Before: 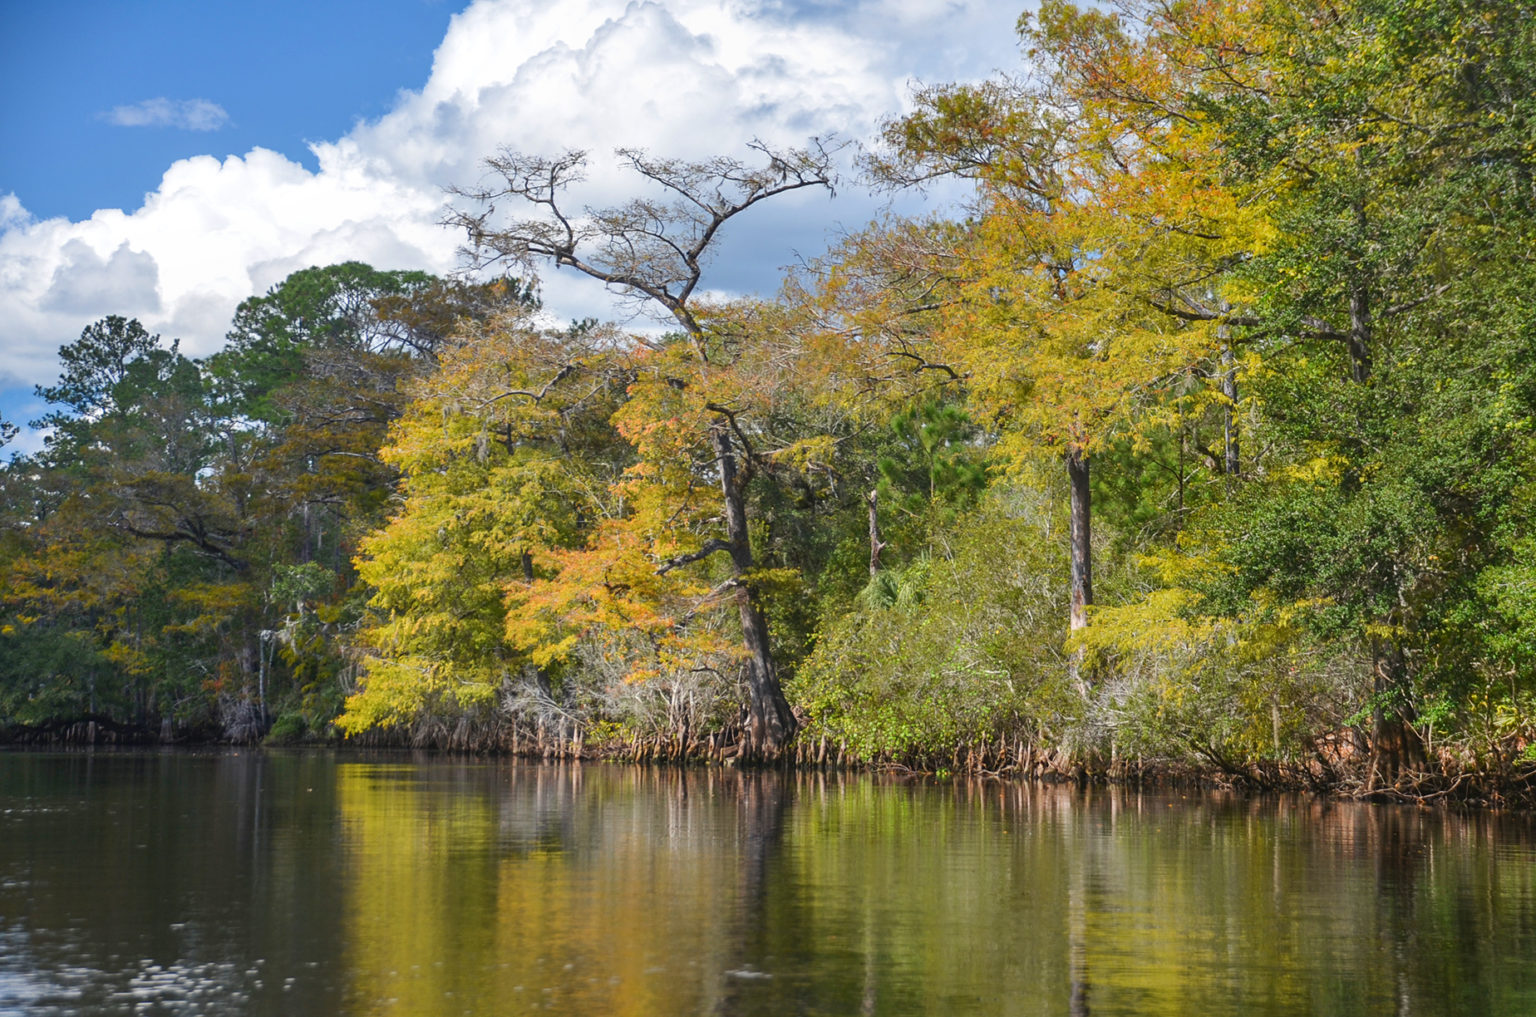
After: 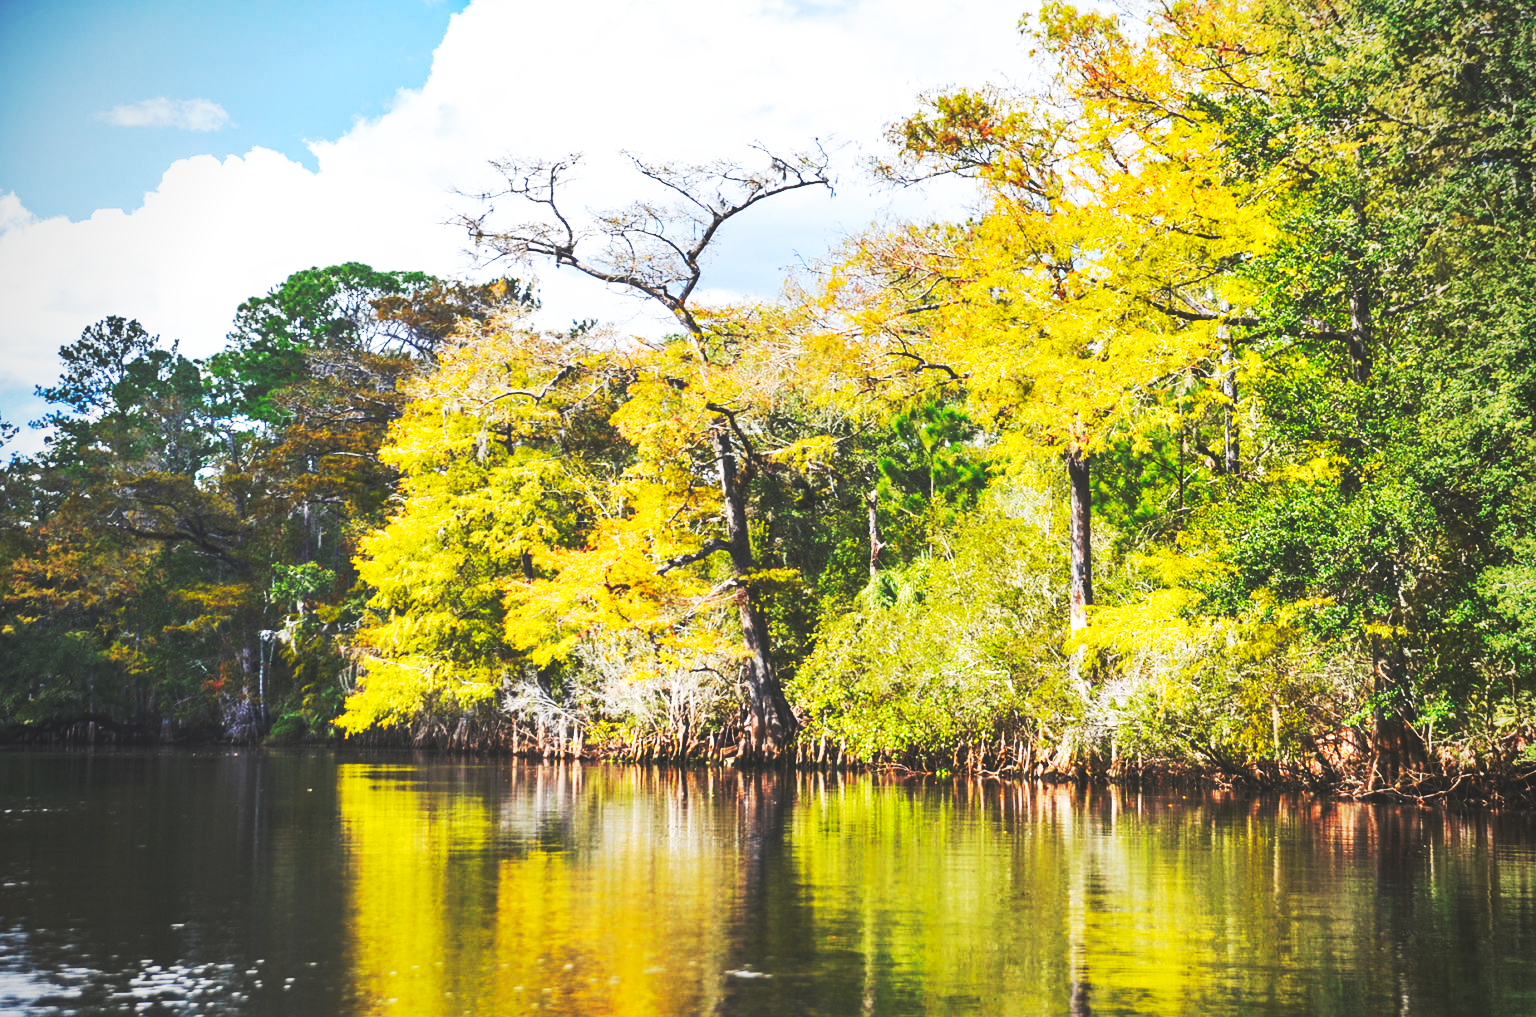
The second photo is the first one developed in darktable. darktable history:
base curve: curves: ch0 [(0, 0.015) (0.085, 0.116) (0.134, 0.298) (0.19, 0.545) (0.296, 0.764) (0.599, 0.982) (1, 1)], preserve colors none
vignetting: fall-off radius 61.05%
